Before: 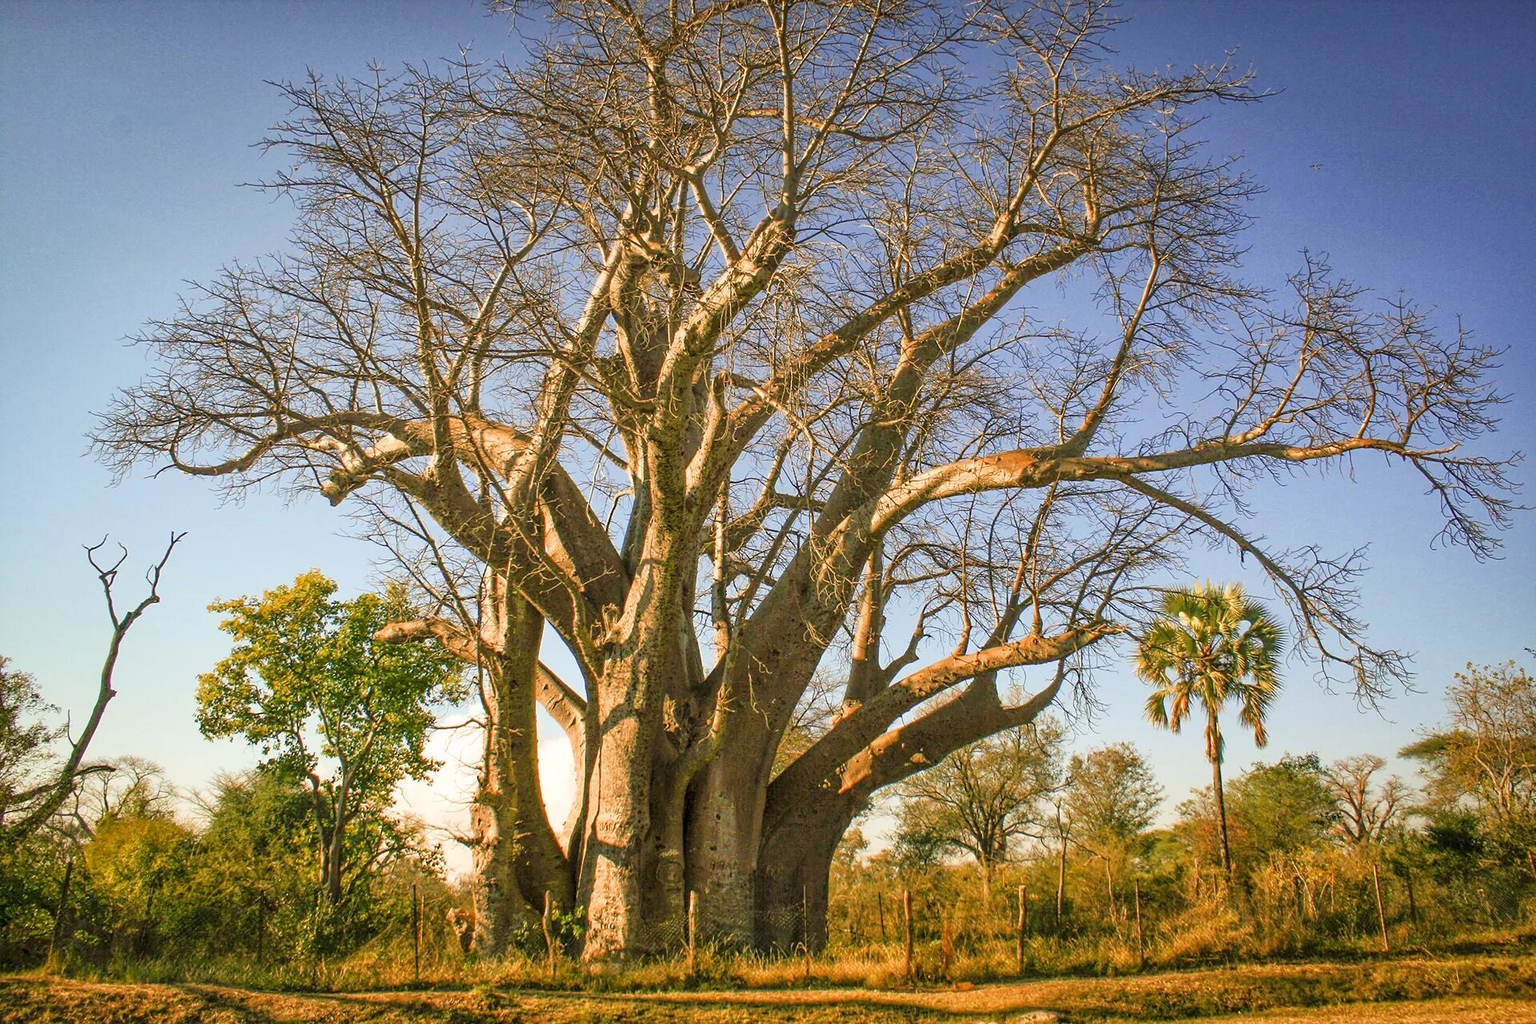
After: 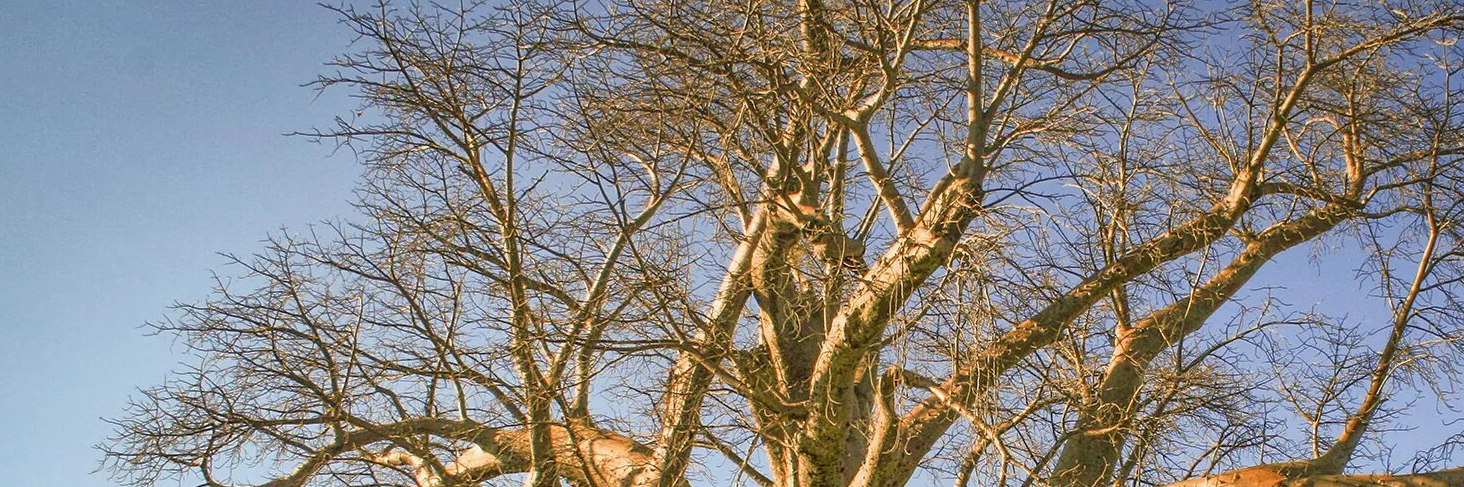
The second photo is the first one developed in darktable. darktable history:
crop: left 0.579%, top 7.627%, right 23.167%, bottom 54.275%
exposure: exposure -0.048 EV, compensate highlight preservation false
